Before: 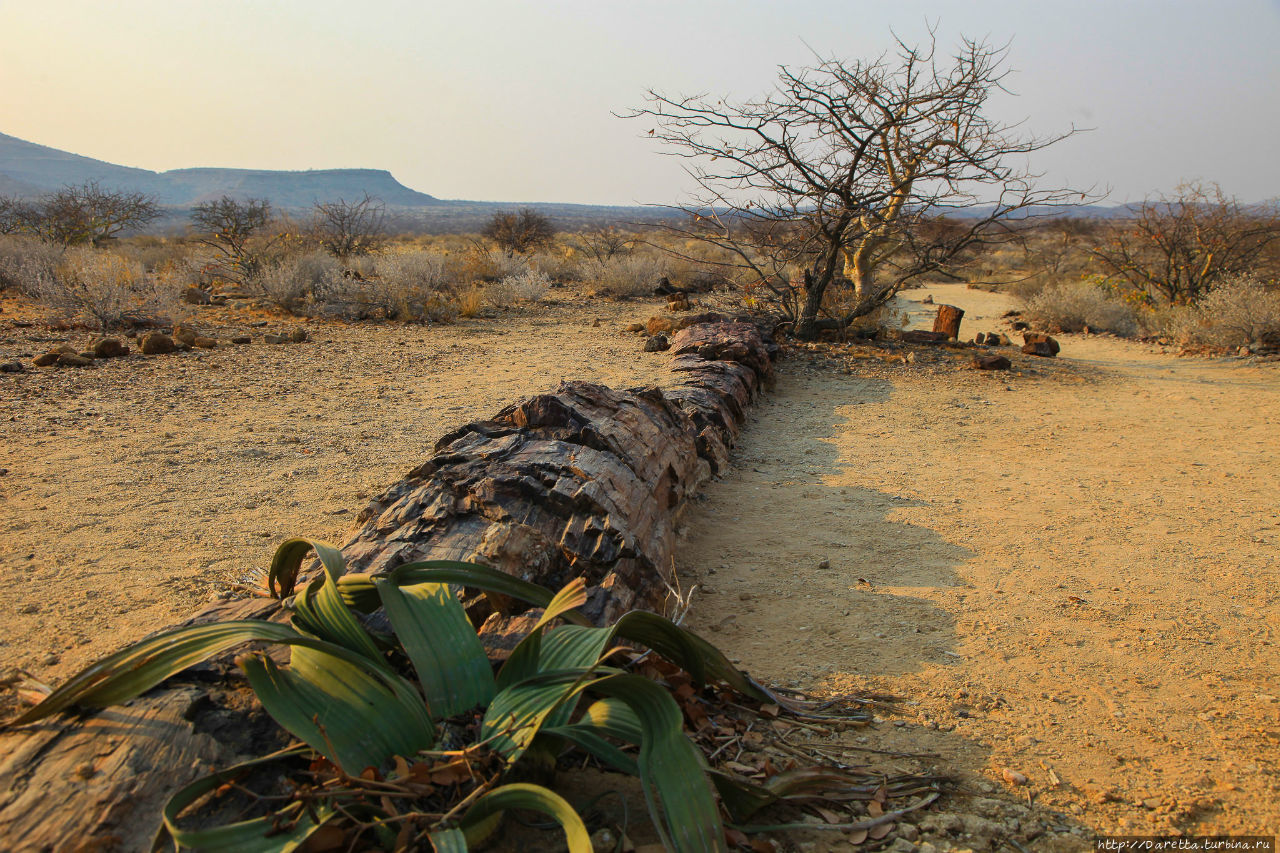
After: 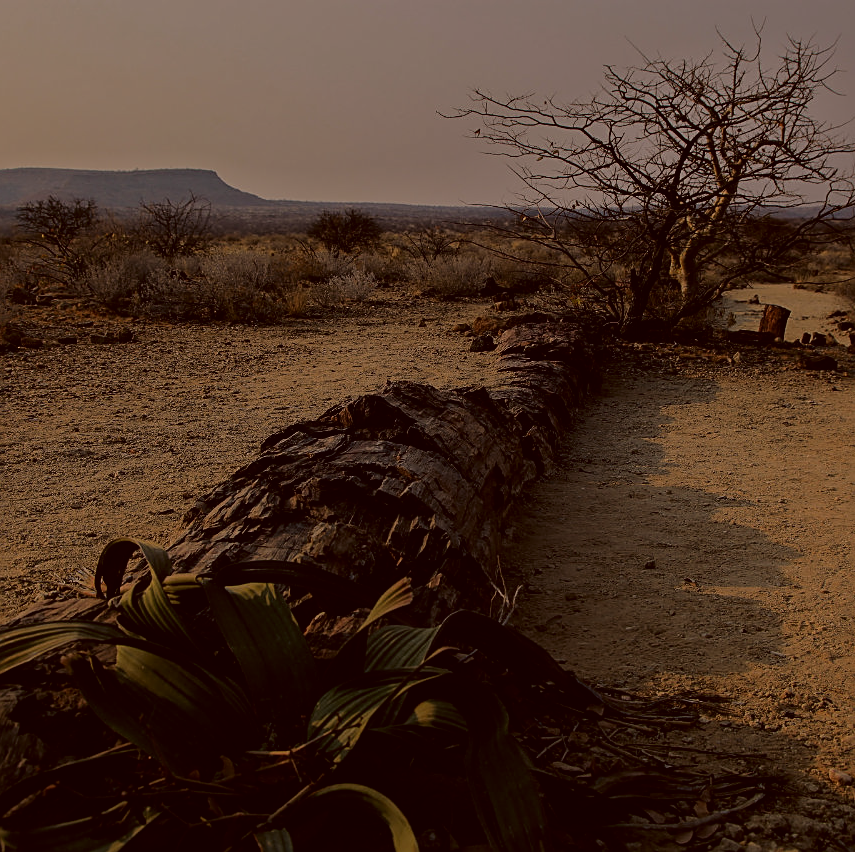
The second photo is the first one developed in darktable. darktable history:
tone equalizer: -8 EV -1.98 EV, -7 EV -1.97 EV, -6 EV -2 EV, -5 EV -1.98 EV, -4 EV -1.98 EV, -3 EV -2 EV, -2 EV -1.99 EV, -1 EV -1.61 EV, +0 EV -1.99 EV
crop and rotate: left 13.624%, right 19.563%
sharpen: on, module defaults
filmic rgb: black relative exposure -12.11 EV, white relative exposure 2.81 EV, target black luminance 0%, hardness 8.14, latitude 69.76%, contrast 1.137, highlights saturation mix 11.15%, shadows ↔ highlights balance -0.392%, add noise in highlights 0.001, color science v3 (2019), use custom middle-gray values true, contrast in highlights soft
color correction: highlights a* 10.24, highlights b* 9.65, shadows a* 9.16, shadows b* 8.45, saturation 0.817
